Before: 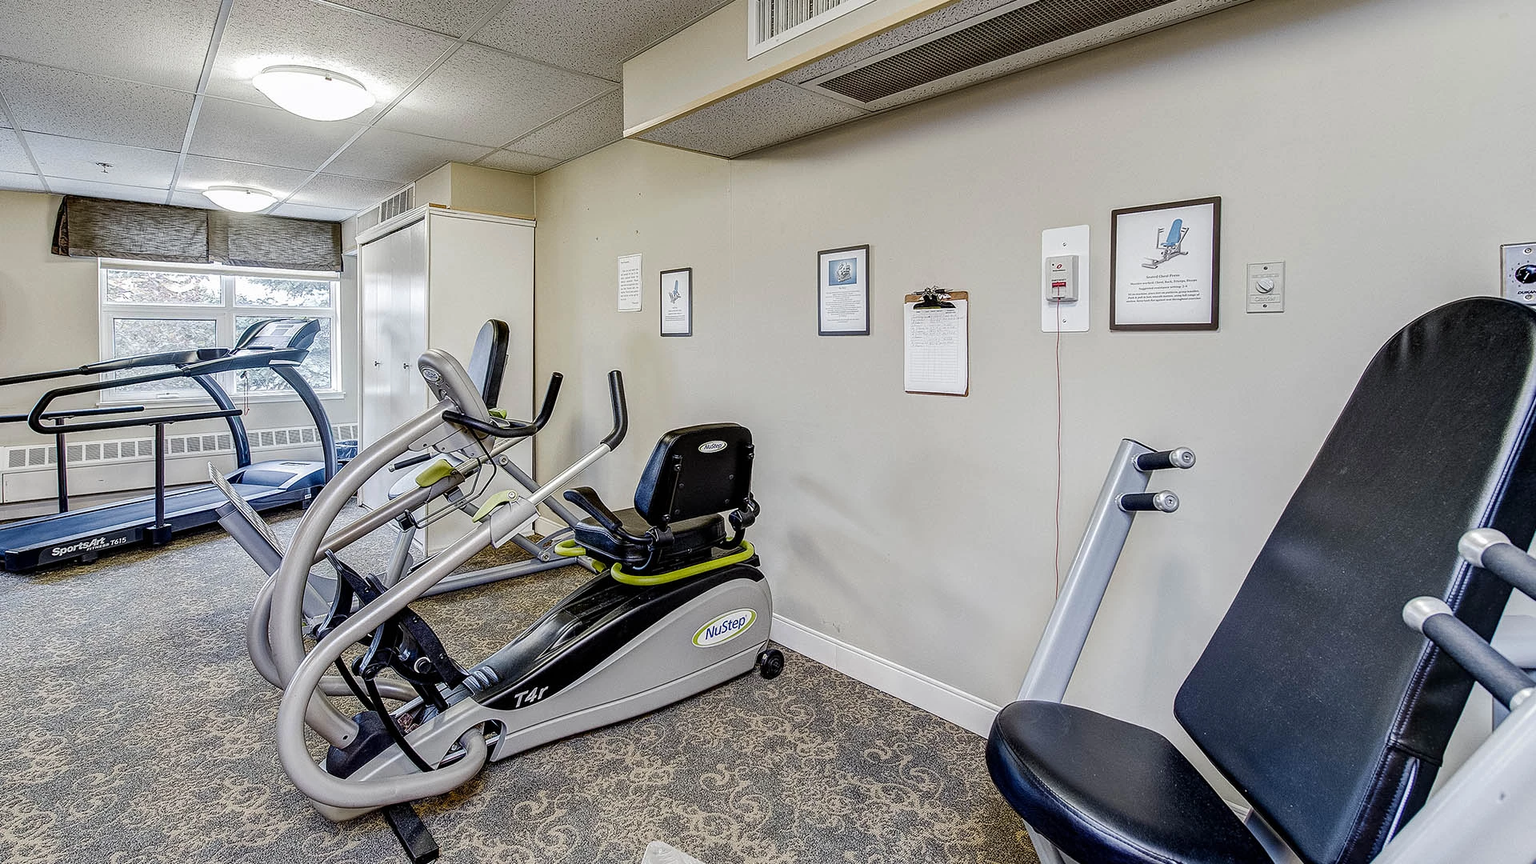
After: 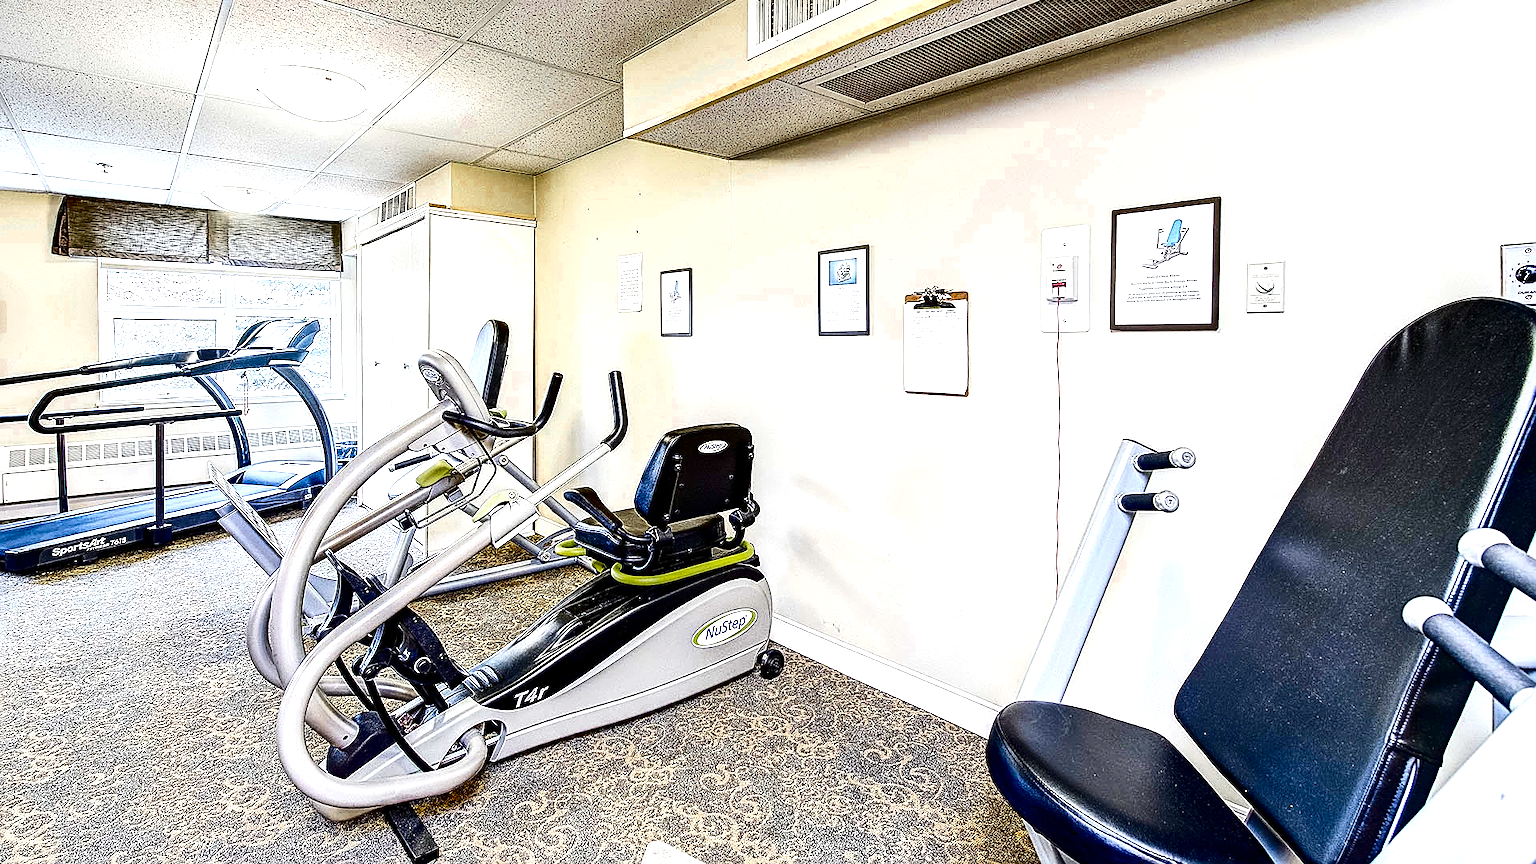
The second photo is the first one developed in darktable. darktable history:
sharpen: on, module defaults
contrast brightness saturation: contrast 0.224, brightness -0.195, saturation 0.238
color zones: curves: ch0 [(0.11, 0.396) (0.195, 0.36) (0.25, 0.5) (0.303, 0.412) (0.357, 0.544) (0.75, 0.5) (0.967, 0.328)]; ch1 [(0, 0.468) (0.112, 0.512) (0.202, 0.6) (0.25, 0.5) (0.307, 0.352) (0.357, 0.544) (0.75, 0.5) (0.963, 0.524)]
exposure: exposure 1.153 EV, compensate highlight preservation false
